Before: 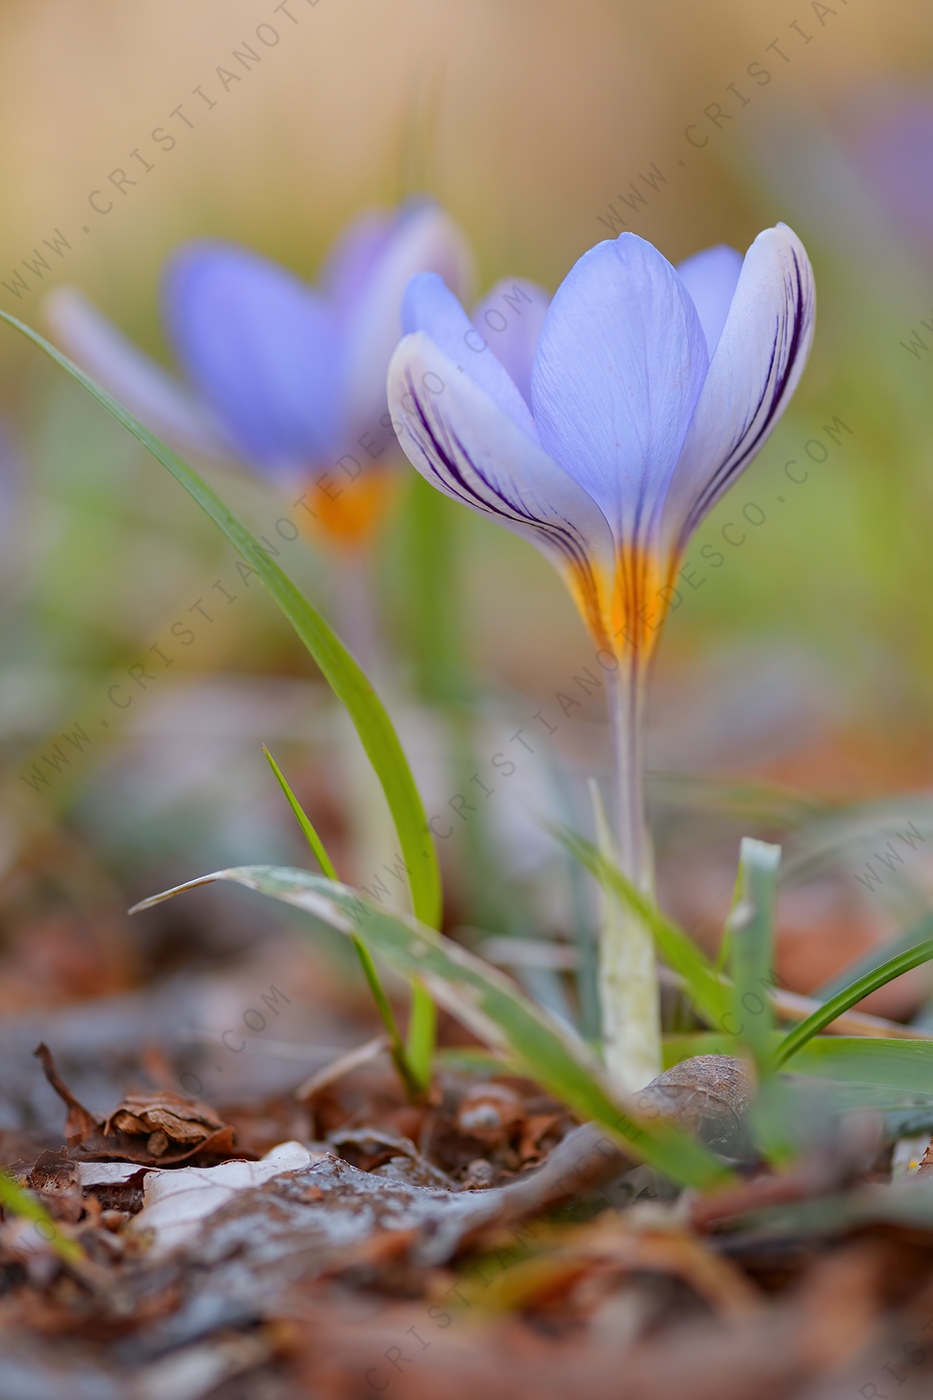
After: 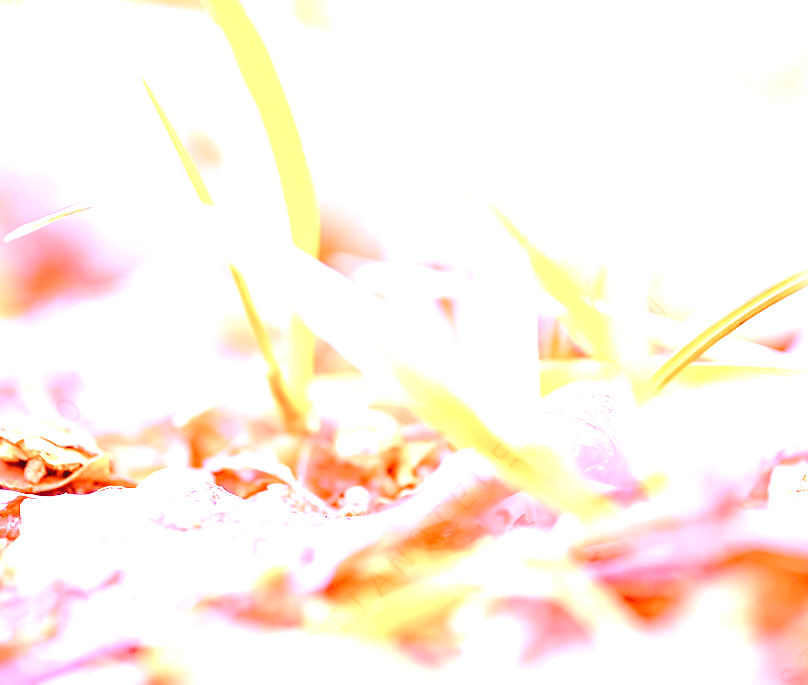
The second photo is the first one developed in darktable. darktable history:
white balance: red 4.26, blue 1.802
grain: coarseness 0.09 ISO, strength 16.61%
crop and rotate: left 13.306%, top 48.129%, bottom 2.928%
tone curve: curves: ch0 [(0, 0) (0.003, 0.005) (0.011, 0.011) (0.025, 0.022) (0.044, 0.038) (0.069, 0.062) (0.1, 0.091) (0.136, 0.128) (0.177, 0.183) (0.224, 0.246) (0.277, 0.325) (0.335, 0.403) (0.399, 0.473) (0.468, 0.557) (0.543, 0.638) (0.623, 0.709) (0.709, 0.782) (0.801, 0.847) (0.898, 0.923) (1, 1)], preserve colors none
exposure: black level correction 0, exposure 1.5 EV, compensate exposure bias true, compensate highlight preservation false
